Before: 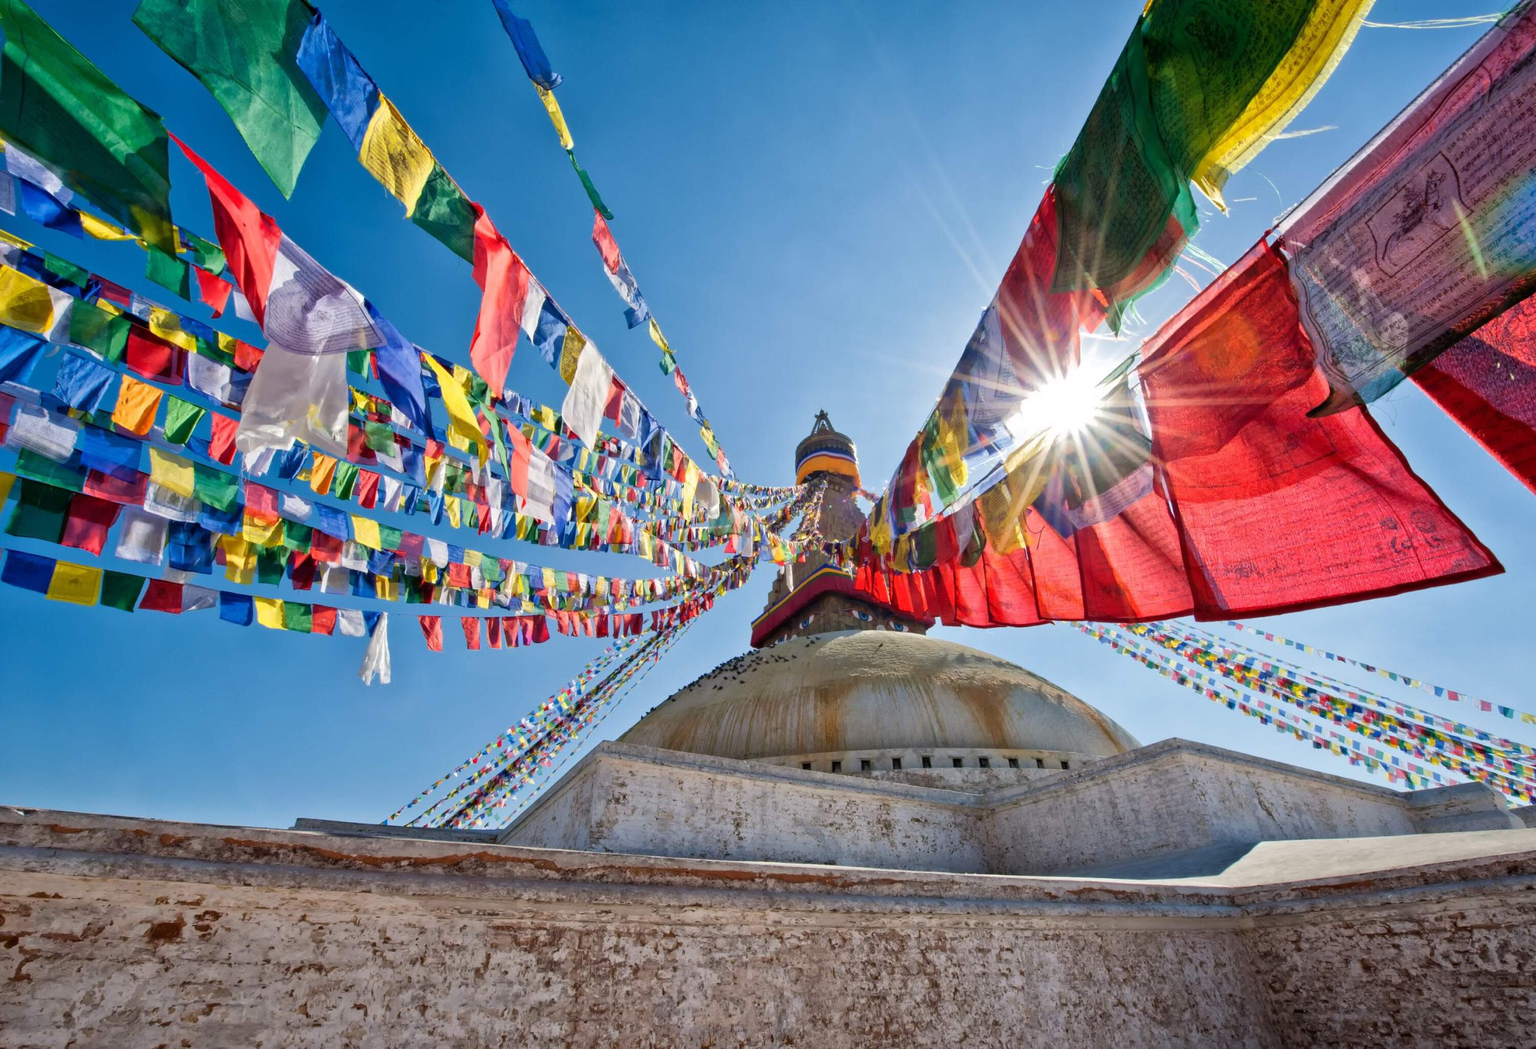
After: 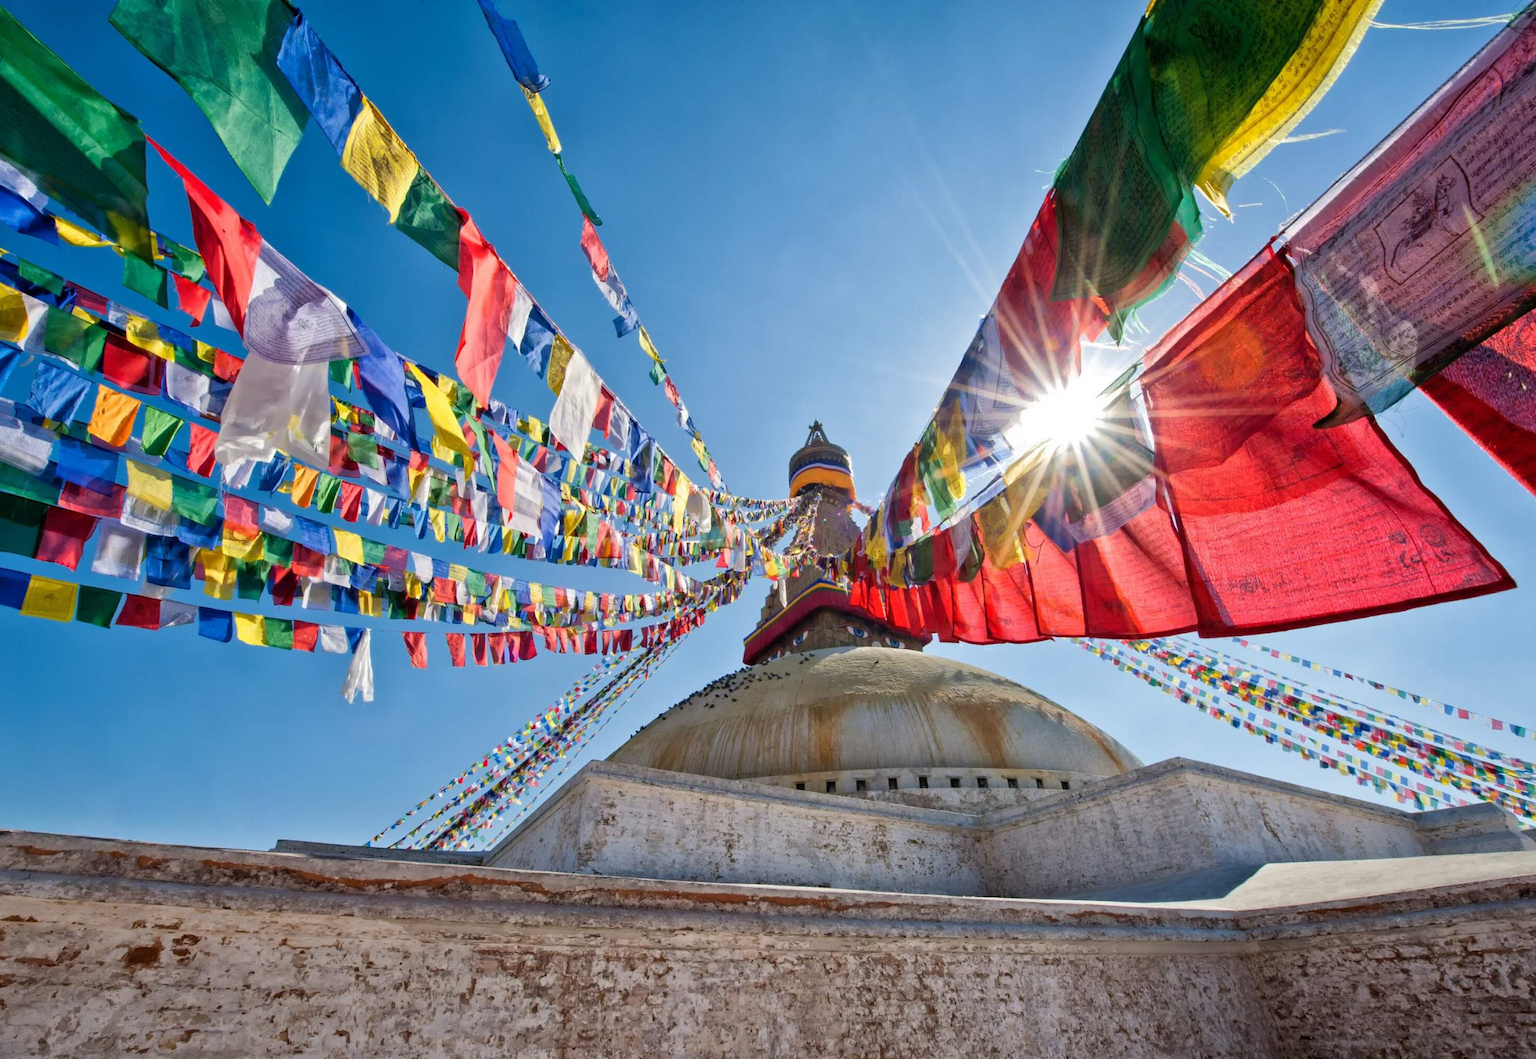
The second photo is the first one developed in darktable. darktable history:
crop and rotate: left 1.731%, right 0.739%, bottom 1.512%
